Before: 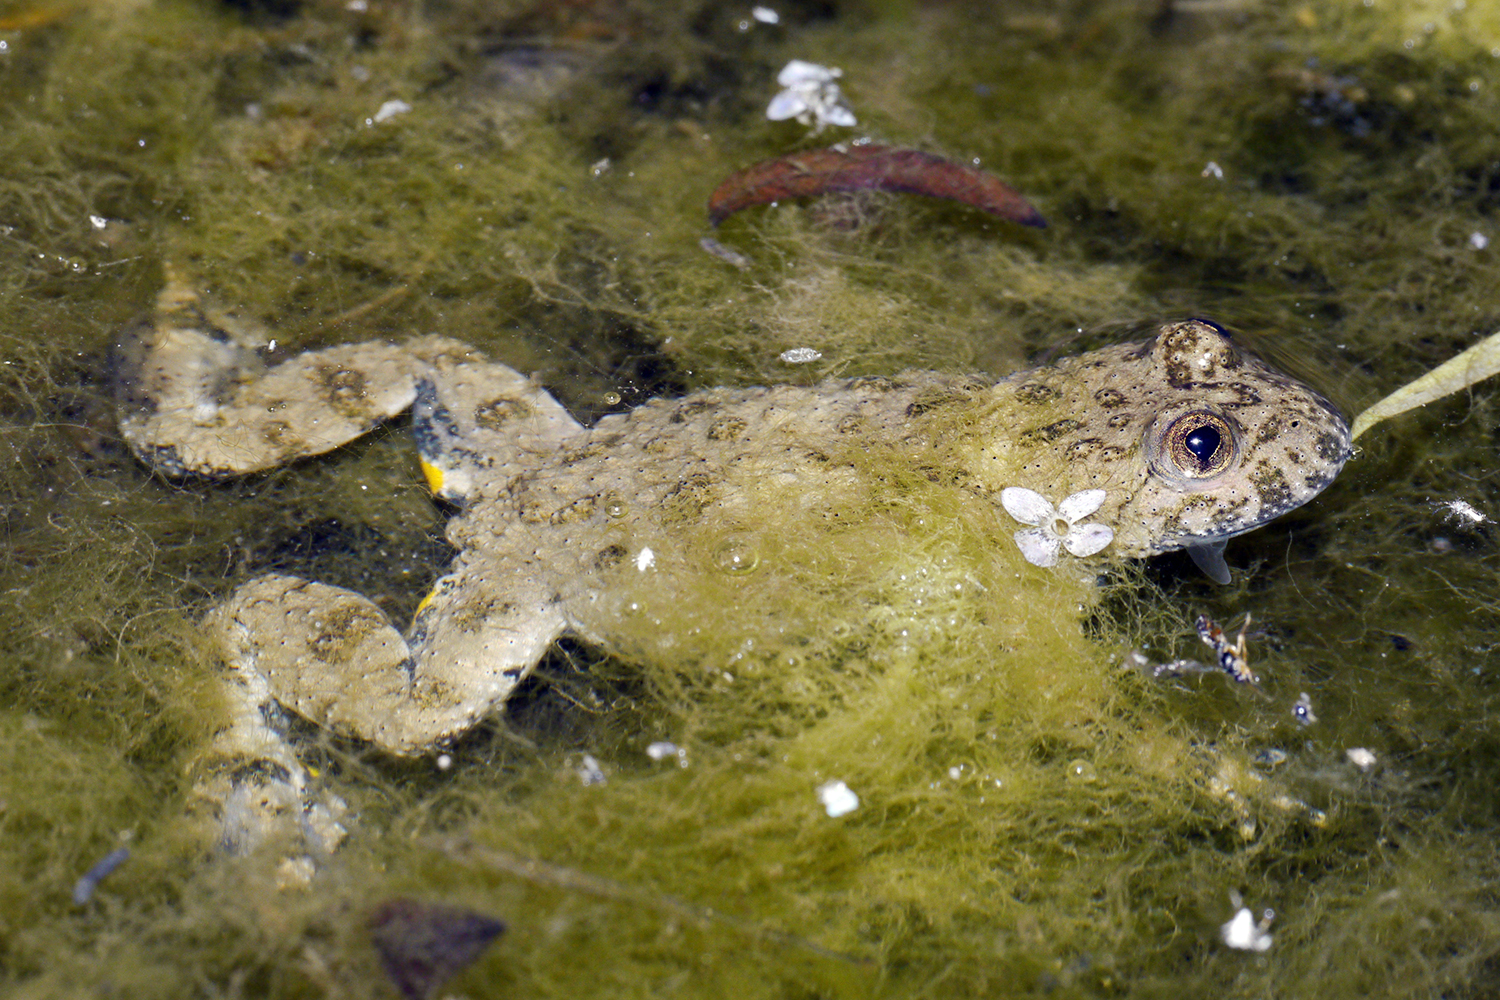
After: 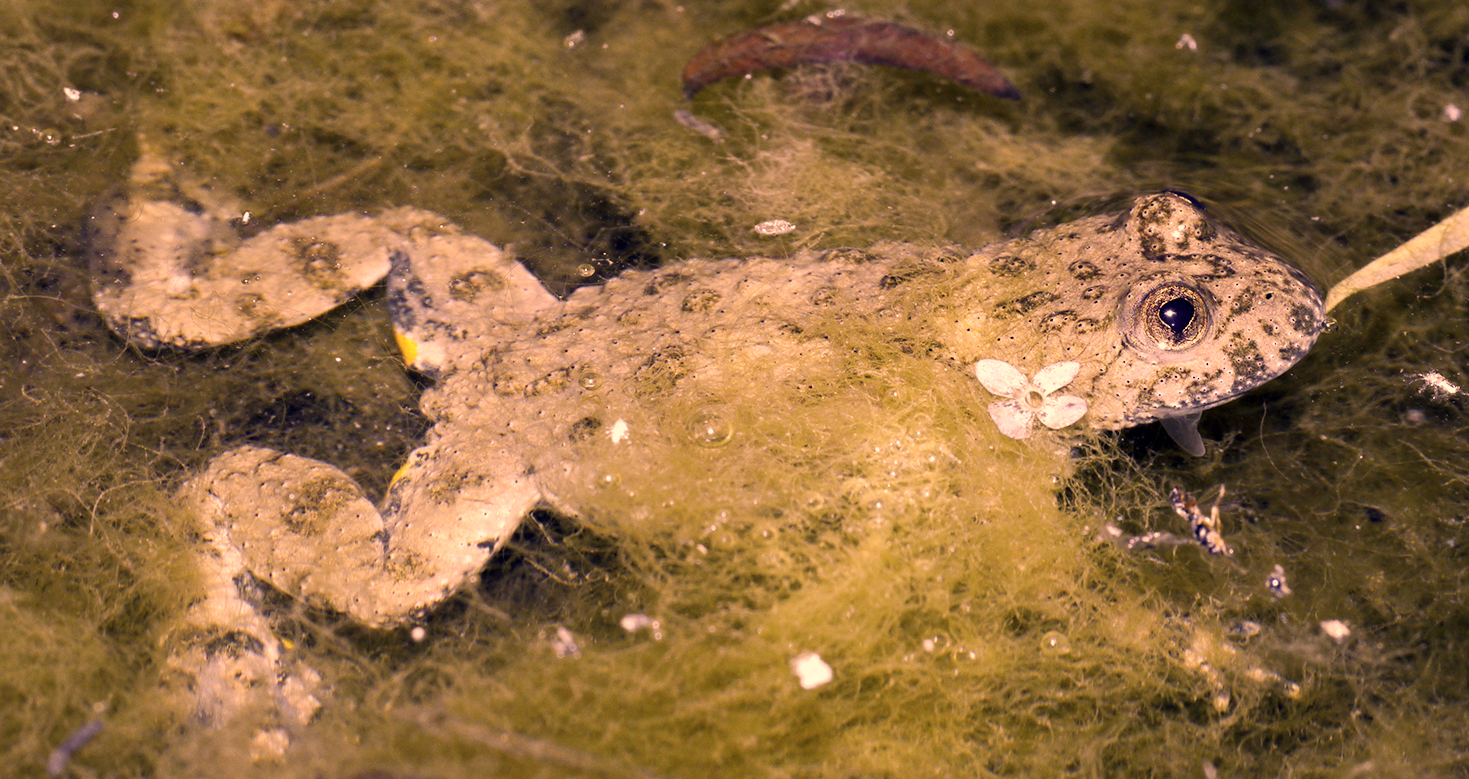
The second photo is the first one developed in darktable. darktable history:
color correction: highlights a* 40, highlights b* 40, saturation 0.69
crop and rotate: left 1.814%, top 12.818%, right 0.25%, bottom 9.225%
exposure: exposure 0.2 EV, compensate highlight preservation false
